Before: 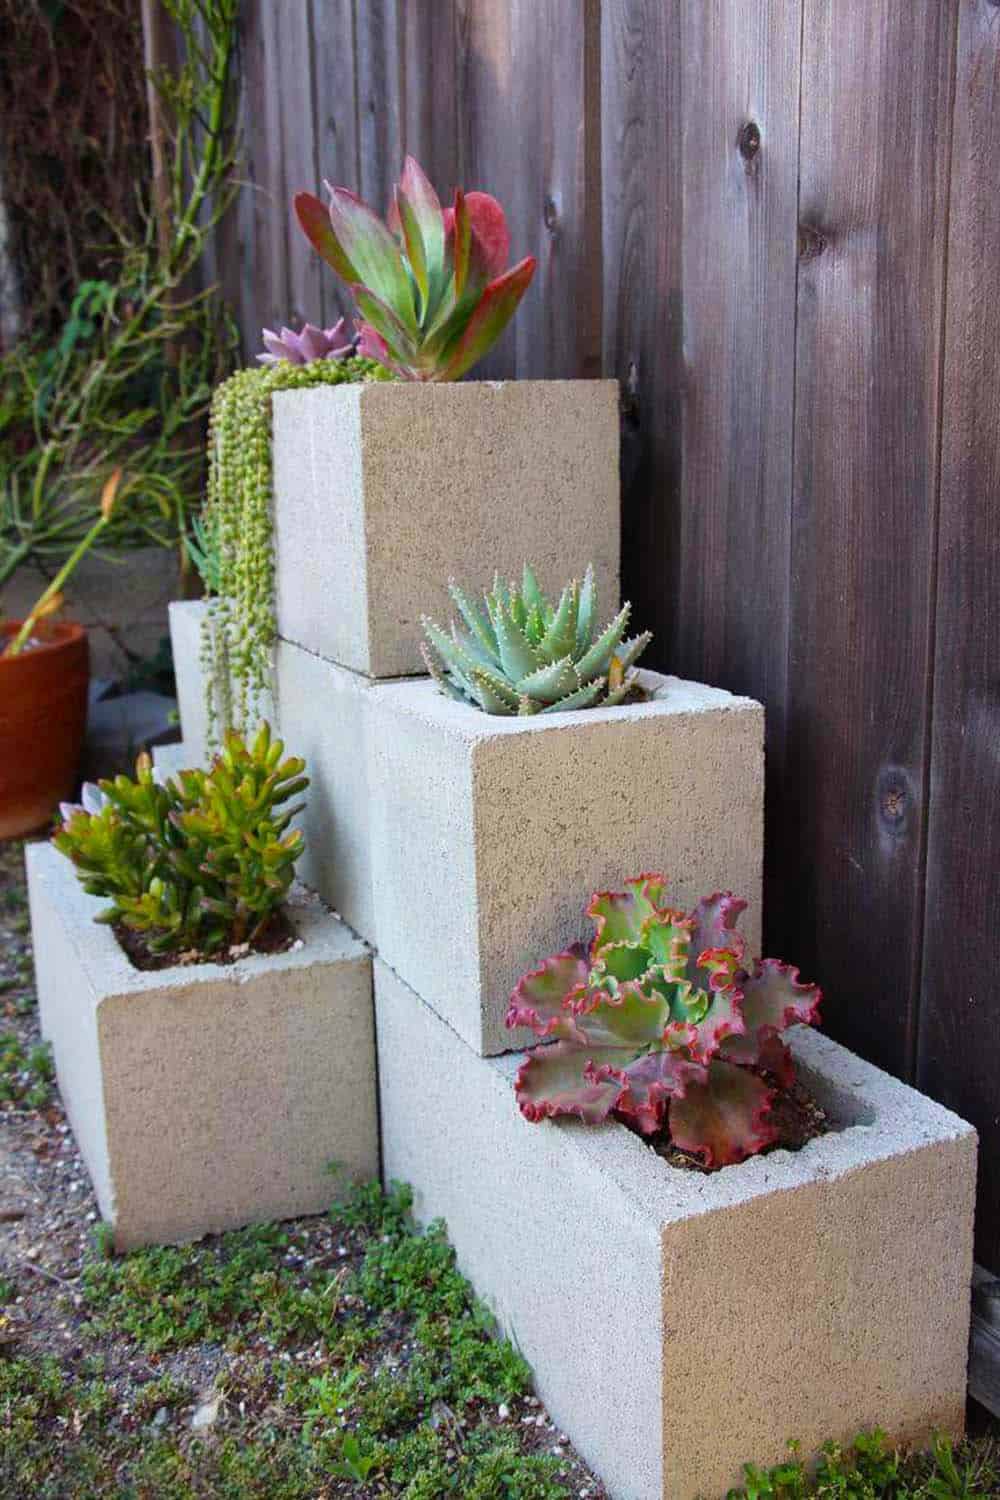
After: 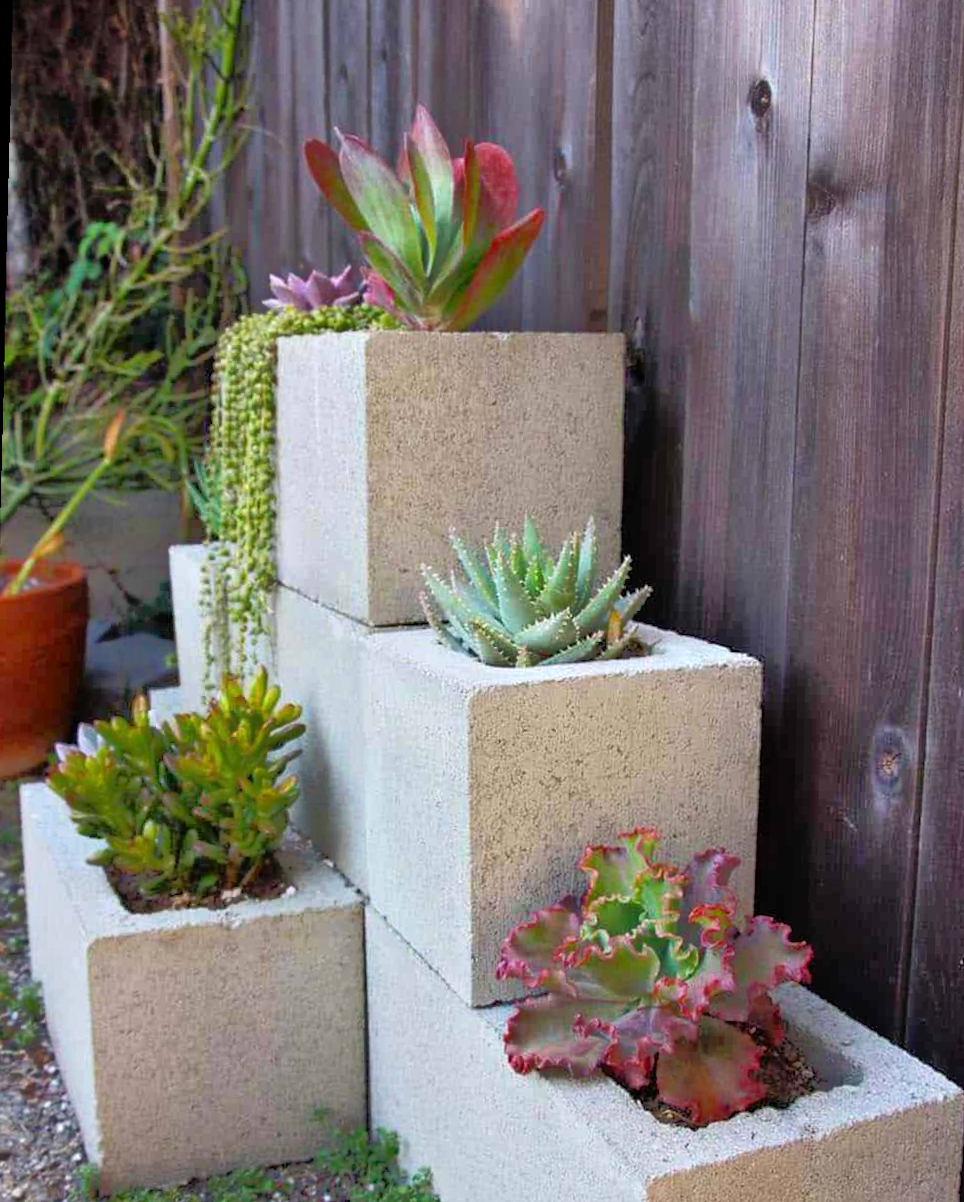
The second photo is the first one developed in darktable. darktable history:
crop and rotate: angle 0.2°, left 0.275%, right 3.127%, bottom 14.18%
rotate and perspective: rotation 1.57°, crop left 0.018, crop right 0.982, crop top 0.039, crop bottom 0.961
tone equalizer: -8 EV -0.528 EV, -7 EV -0.319 EV, -6 EV -0.083 EV, -5 EV 0.413 EV, -4 EV 0.985 EV, -3 EV 0.791 EV, -2 EV -0.01 EV, -1 EV 0.14 EV, +0 EV -0.012 EV, smoothing 1
